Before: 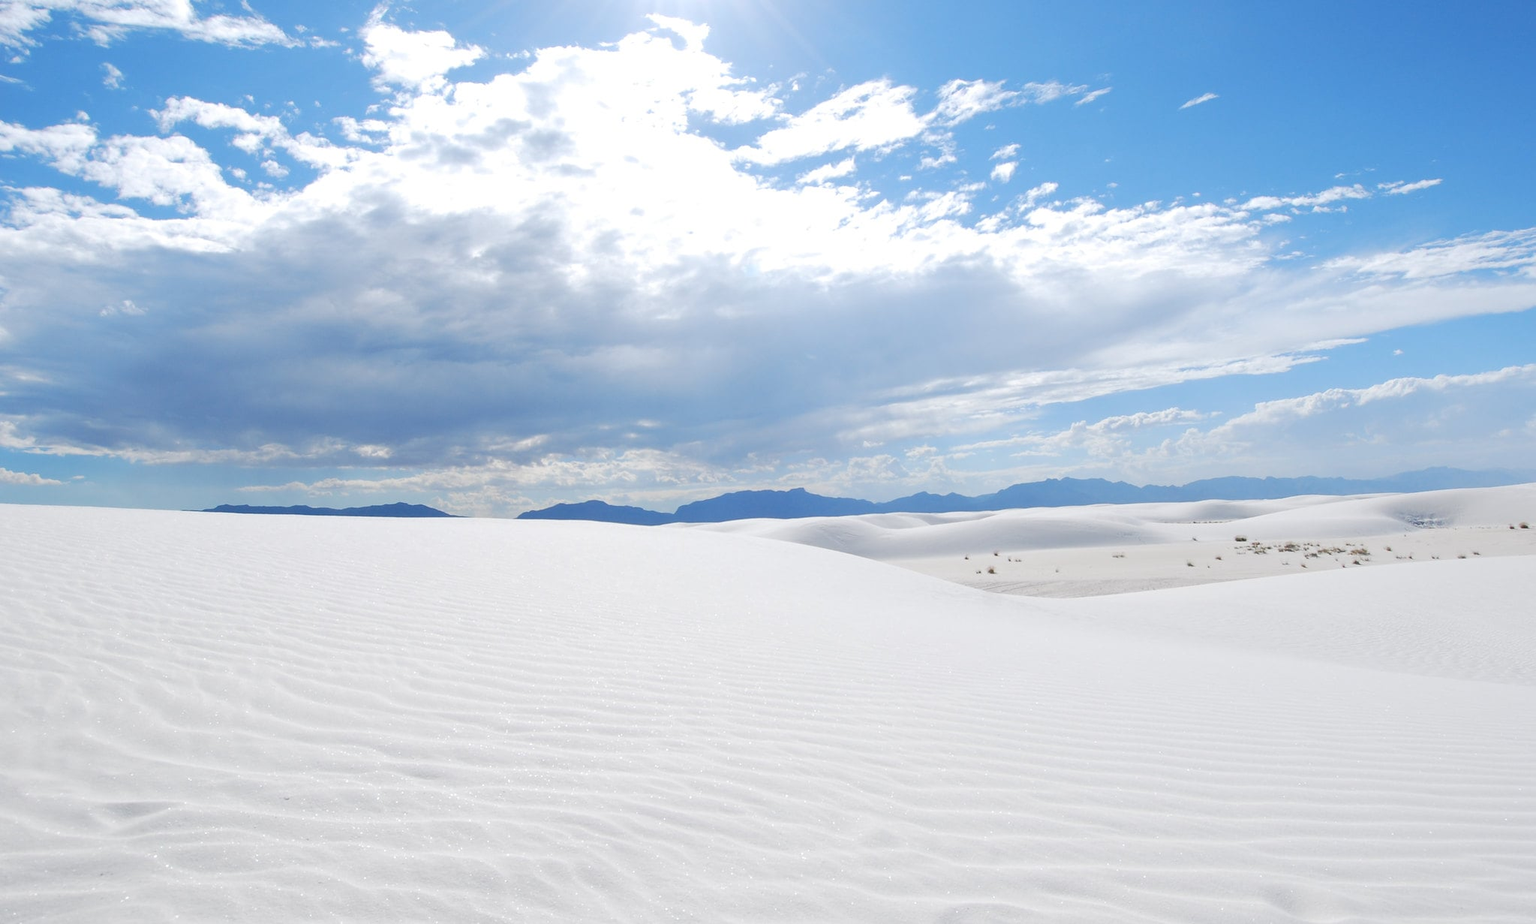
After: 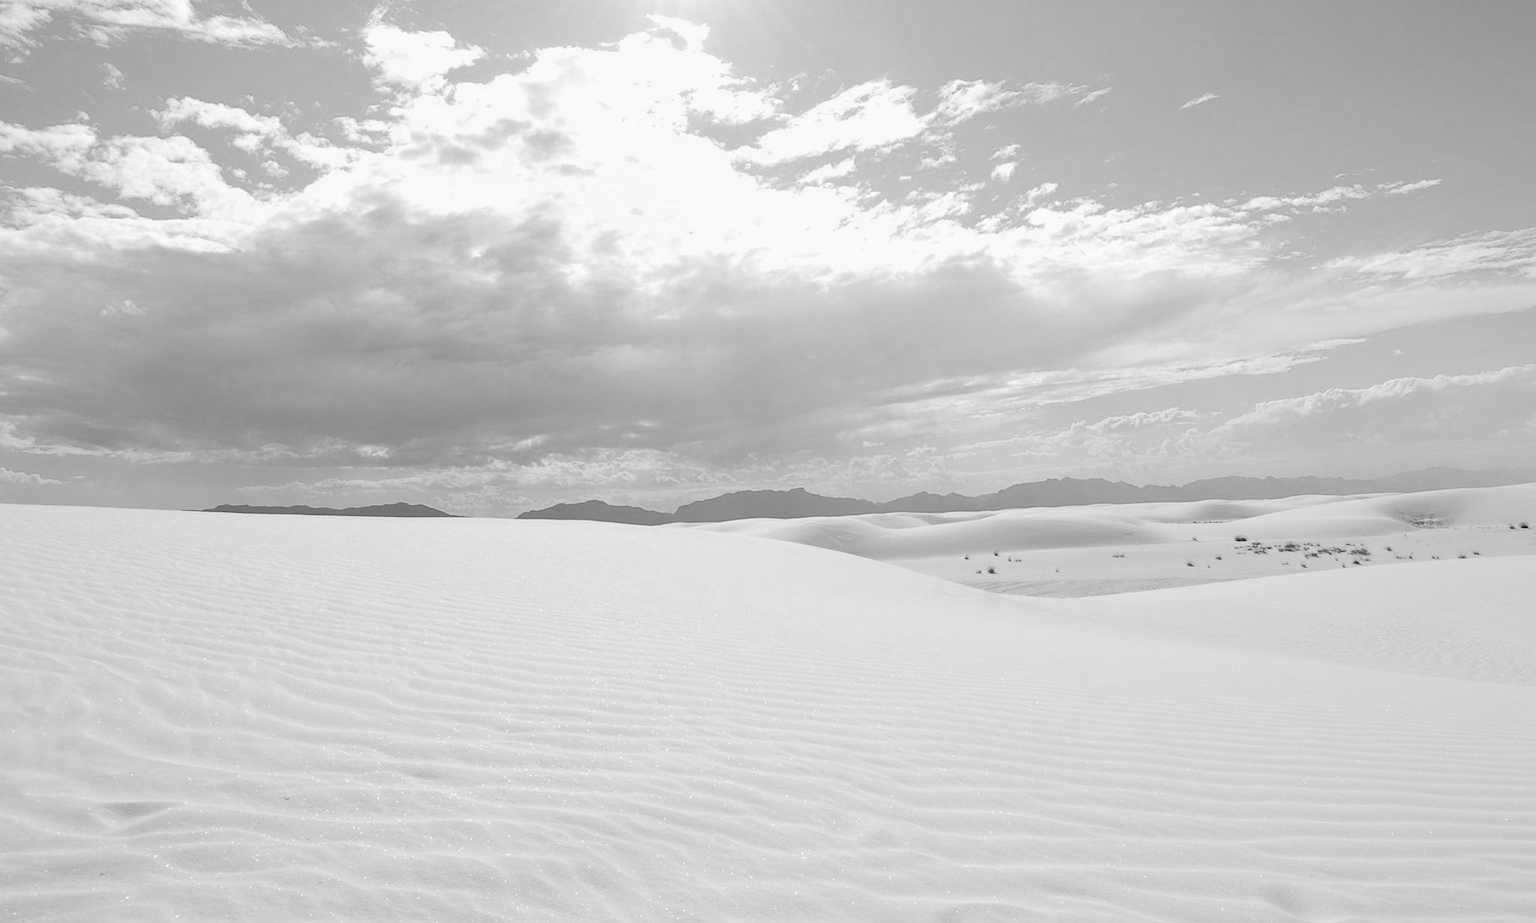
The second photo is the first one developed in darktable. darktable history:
color calibration: output gray [0.246, 0.254, 0.501, 0], gray › normalize channels true, illuminant same as pipeline (D50), adaptation XYZ, x 0.346, y 0.359, gamut compression 0
local contrast: highlights 100%, shadows 100%, detail 120%, midtone range 0.2
